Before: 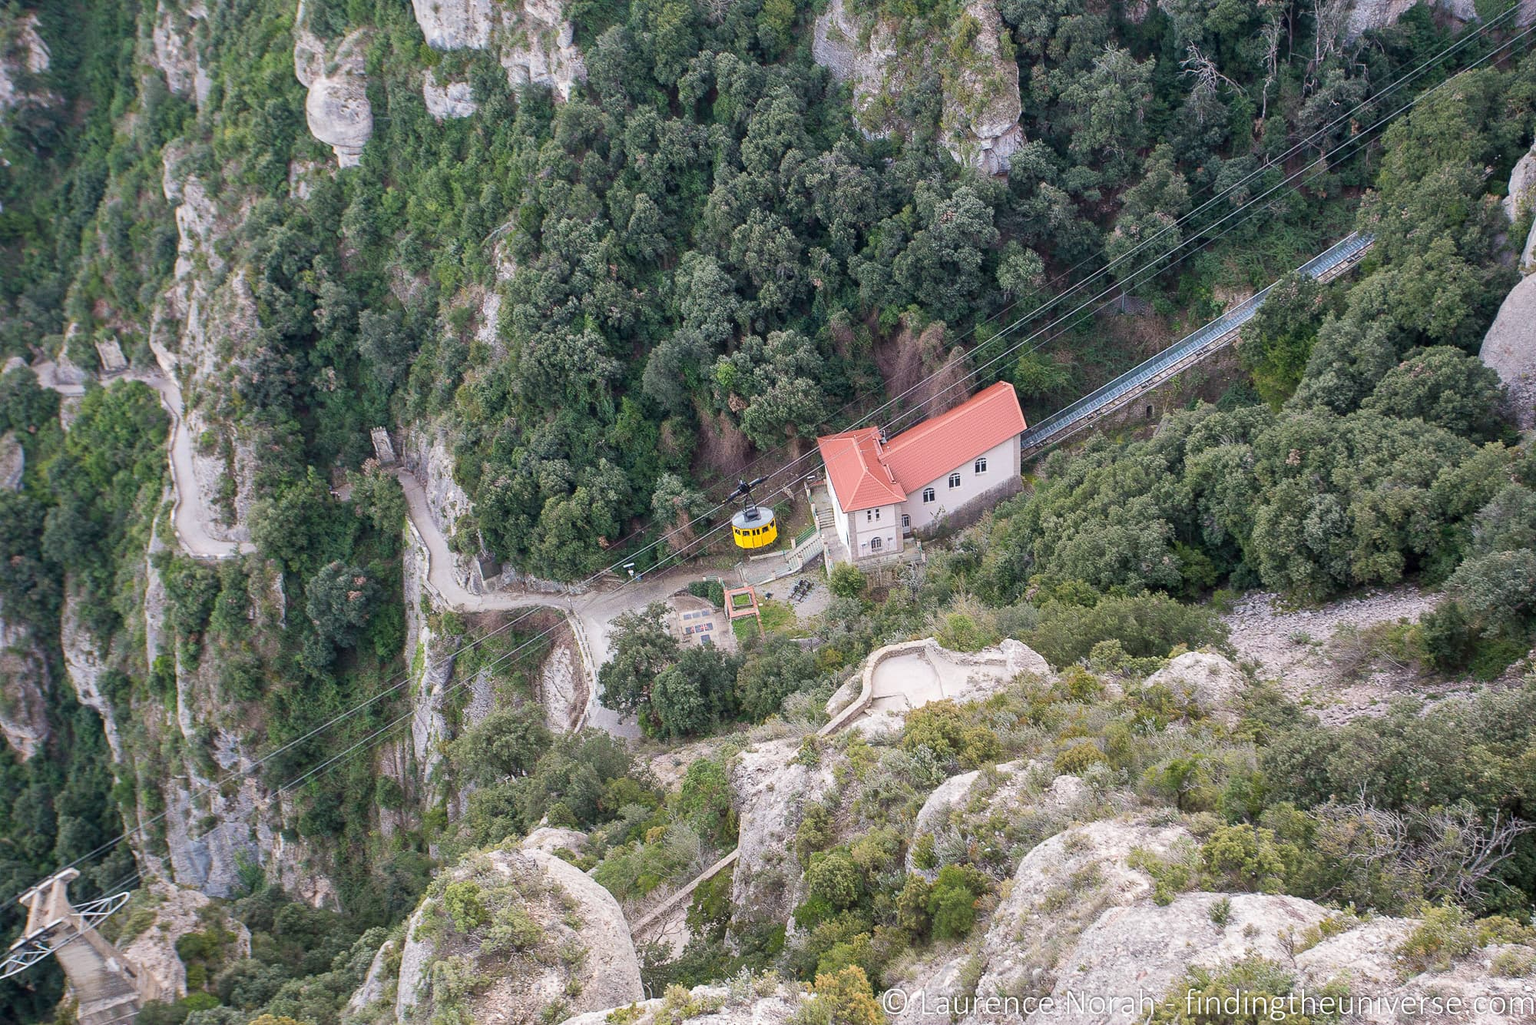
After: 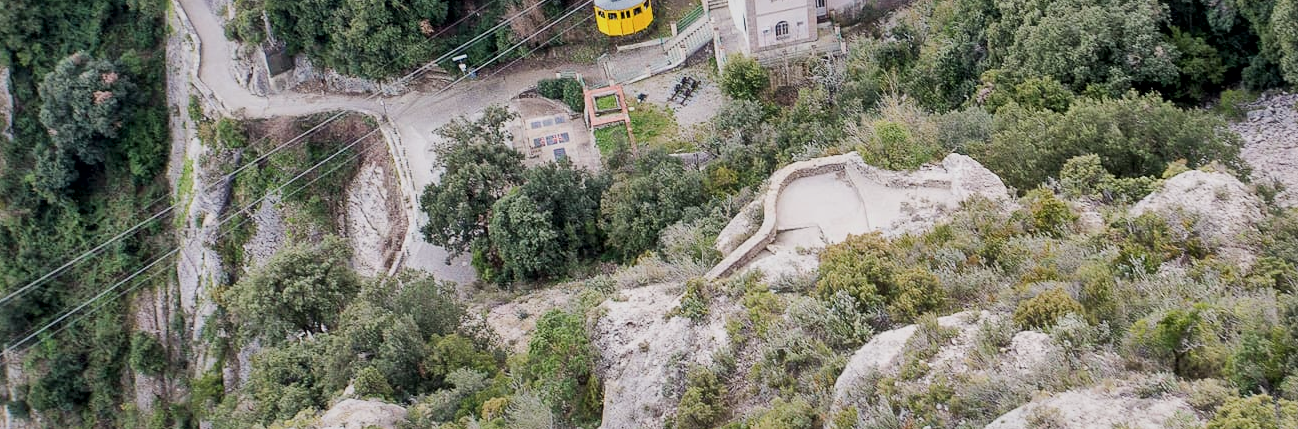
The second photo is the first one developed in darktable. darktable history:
local contrast: mode bilateral grid, contrast 20, coarseness 50, detail 159%, midtone range 0.2
filmic rgb: black relative exposure -7.65 EV, white relative exposure 4.56 EV, threshold 3.04 EV, hardness 3.61, enable highlight reconstruction true
tone equalizer: edges refinement/feathering 500, mask exposure compensation -1.57 EV, preserve details no
crop: left 17.996%, top 50.871%, right 17.086%, bottom 16.904%
